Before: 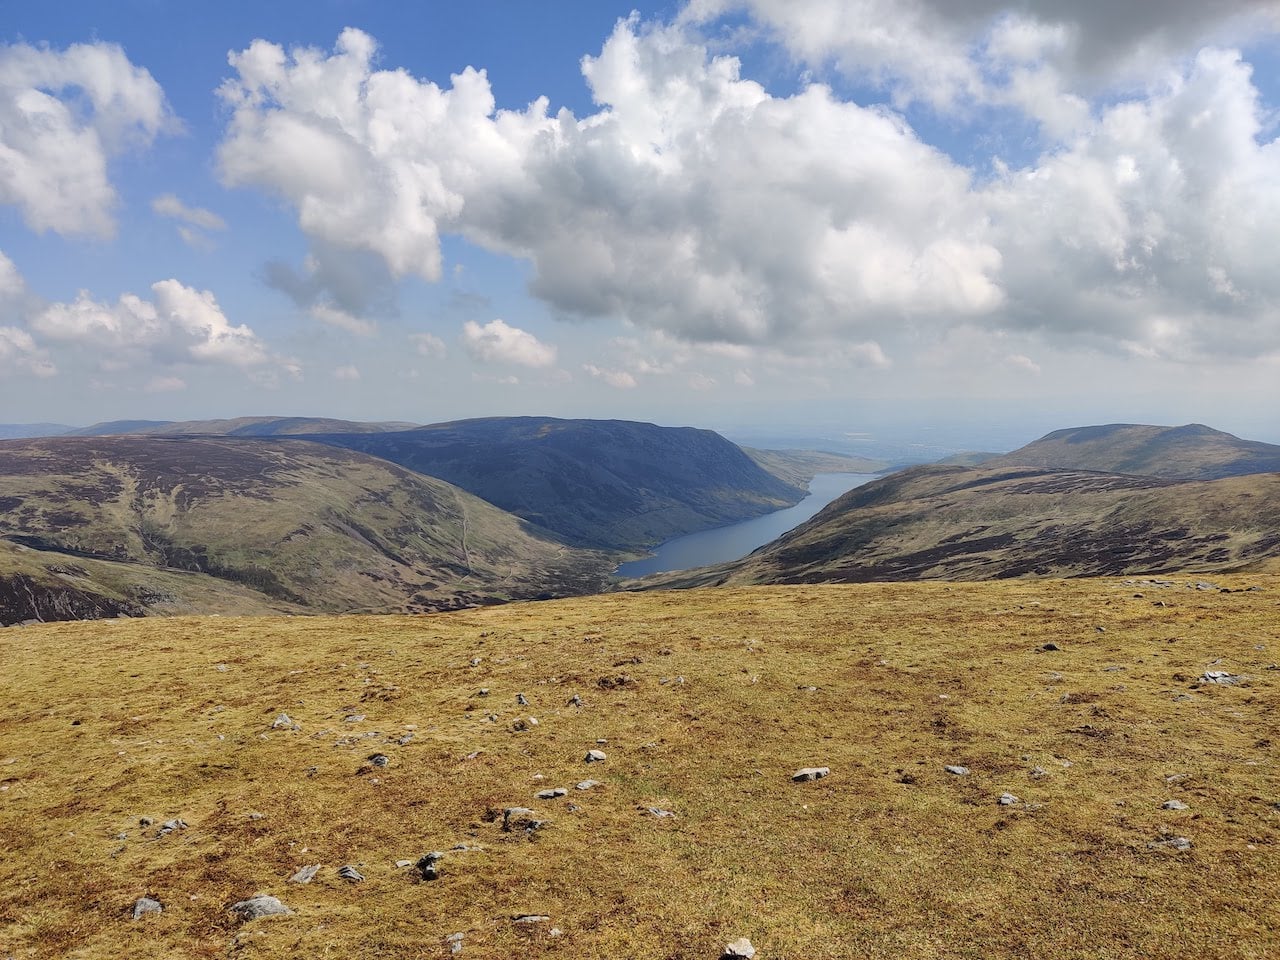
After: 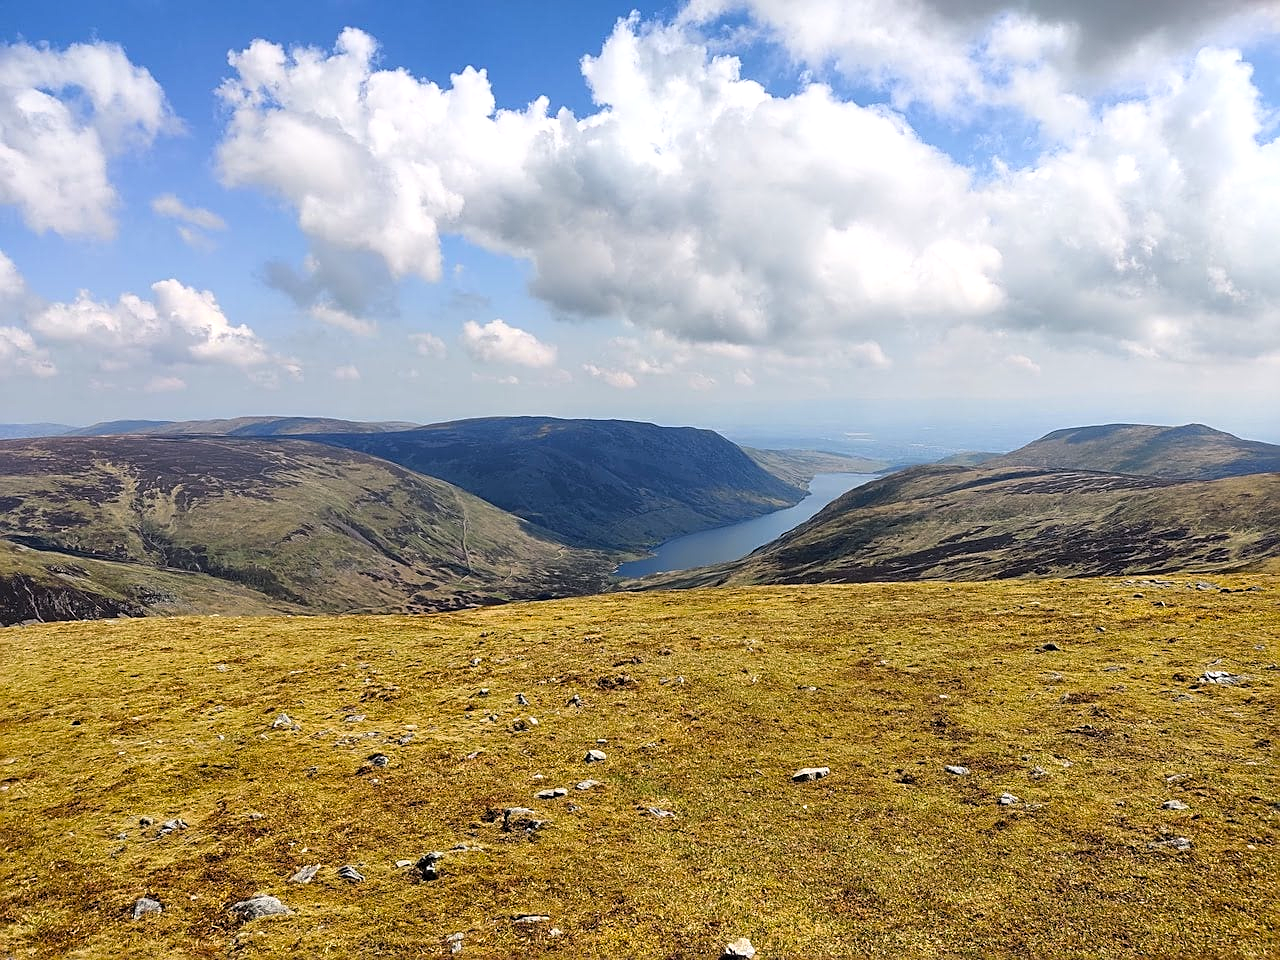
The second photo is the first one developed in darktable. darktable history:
color balance rgb: shadows lift › luminance -5.38%, shadows lift › chroma 1.051%, shadows lift › hue 218.76°, highlights gain › chroma 0.123%, highlights gain › hue 331.3°, perceptual saturation grading › global saturation 30.9%, contrast 15.112%
sharpen: on, module defaults
shadows and highlights: shadows 1.43, highlights 41.14
